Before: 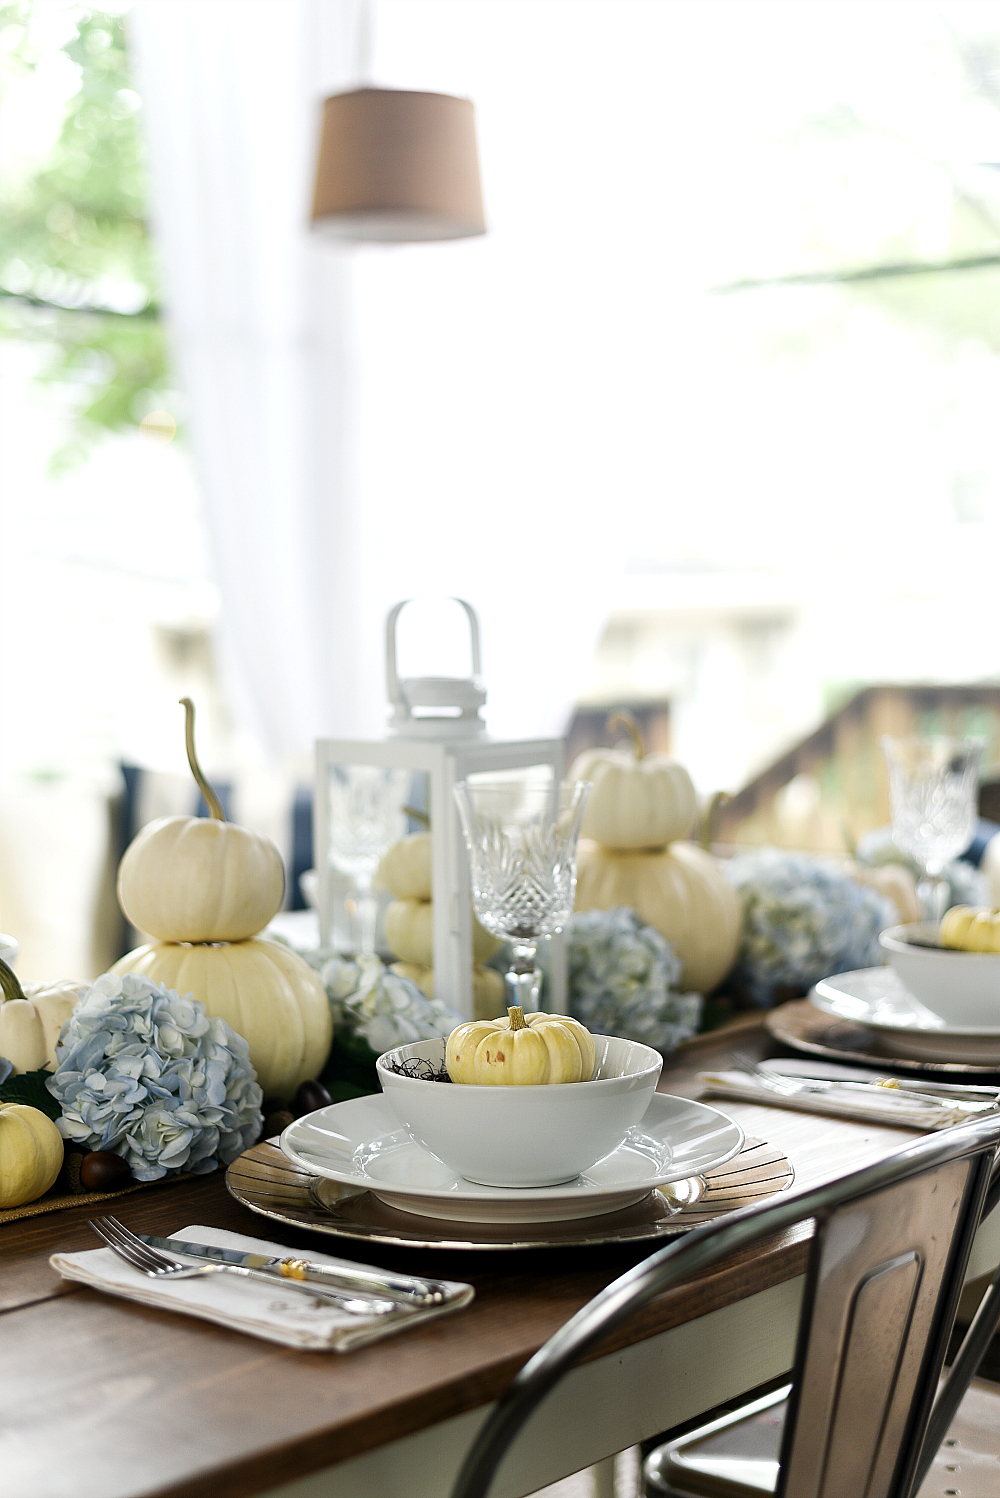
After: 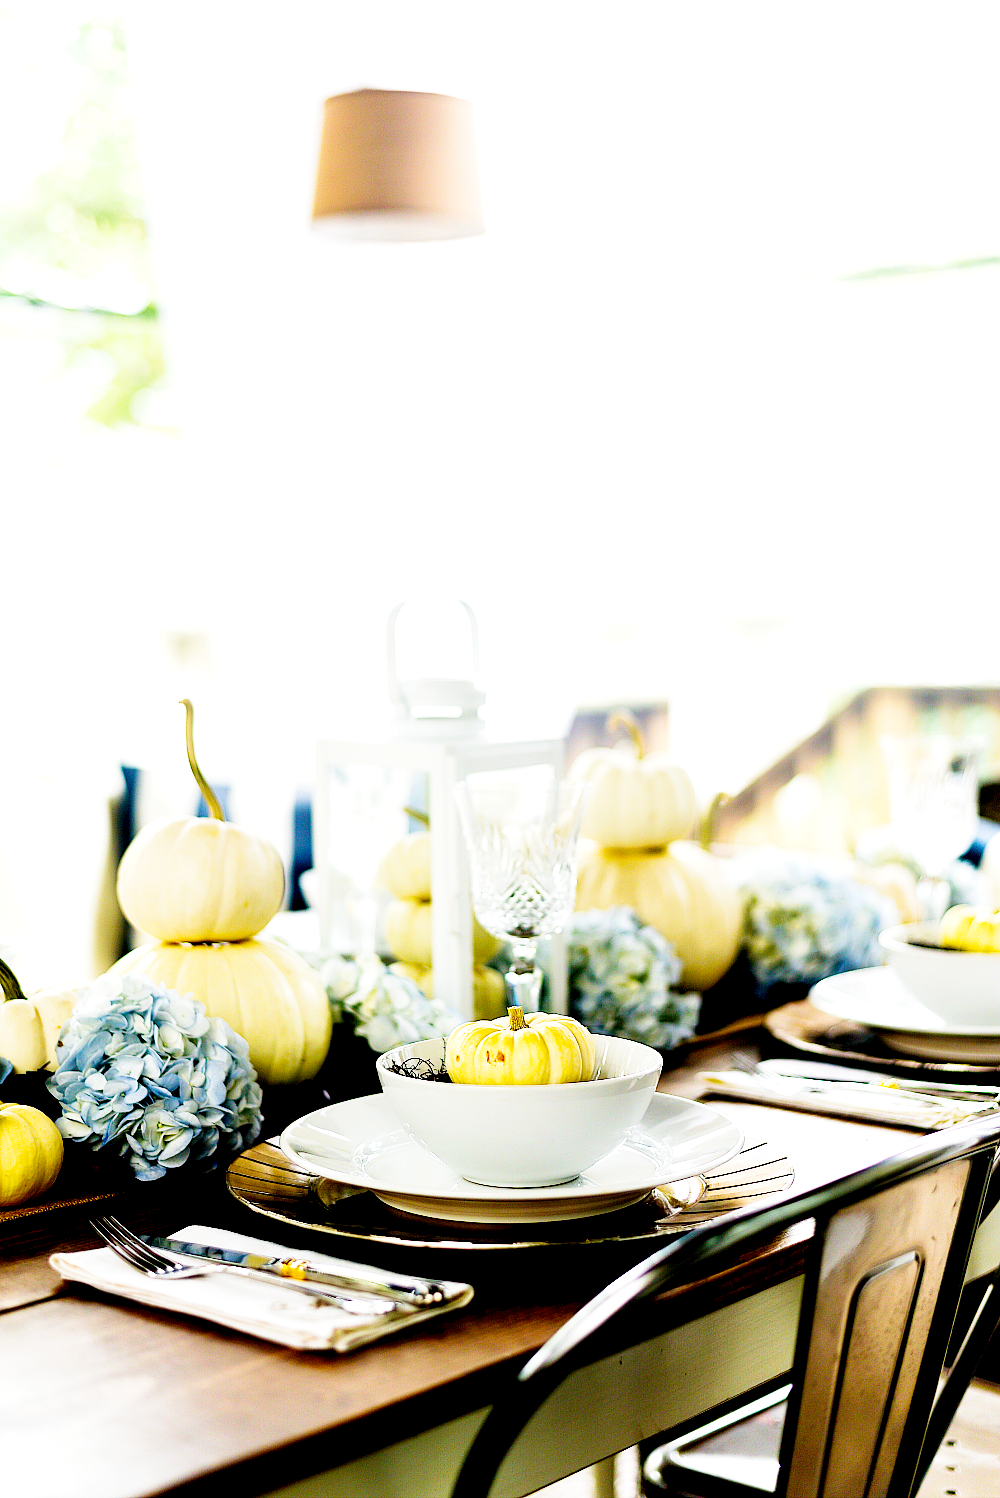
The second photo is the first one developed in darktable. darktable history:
exposure: black level correction 0.041, exposure 0.5 EV, compensate exposure bias true, compensate highlight preservation false
velvia: on, module defaults
base curve: curves: ch0 [(0, 0) (0.032, 0.025) (0.121, 0.166) (0.206, 0.329) (0.605, 0.79) (1, 1)], preserve colors none
tone curve: curves: ch0 [(0, 0) (0.003, 0.003) (0.011, 0.012) (0.025, 0.026) (0.044, 0.047) (0.069, 0.073) (0.1, 0.105) (0.136, 0.143) (0.177, 0.187) (0.224, 0.237) (0.277, 0.293) (0.335, 0.354) (0.399, 0.422) (0.468, 0.495) (0.543, 0.574) (0.623, 0.659) (0.709, 0.749) (0.801, 0.846) (0.898, 0.932) (1, 1)], preserve colors none
color balance rgb: linear chroma grading › global chroma 3.621%, perceptual saturation grading › global saturation 13.137%
